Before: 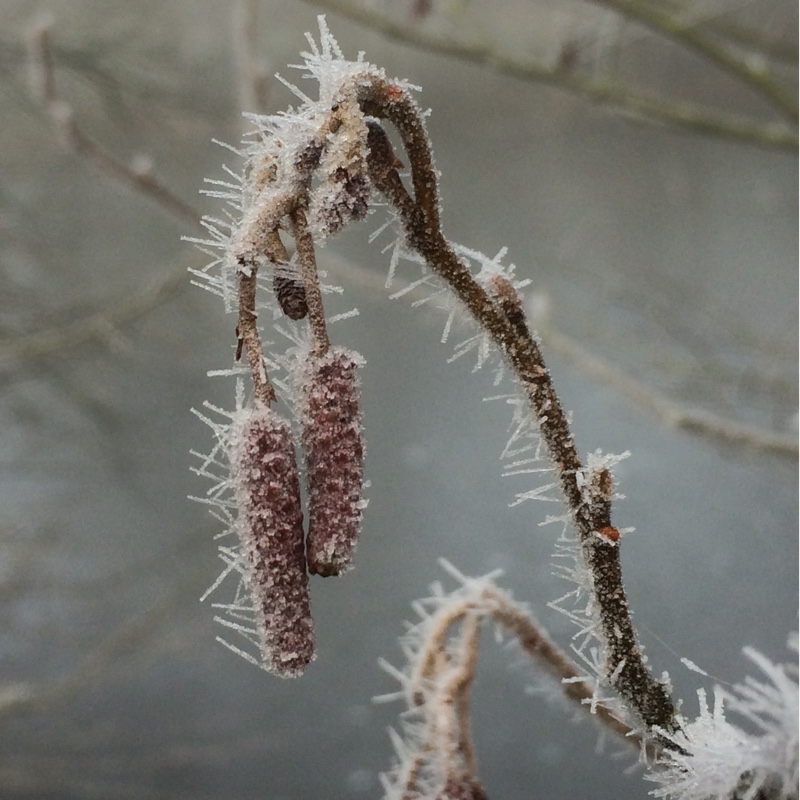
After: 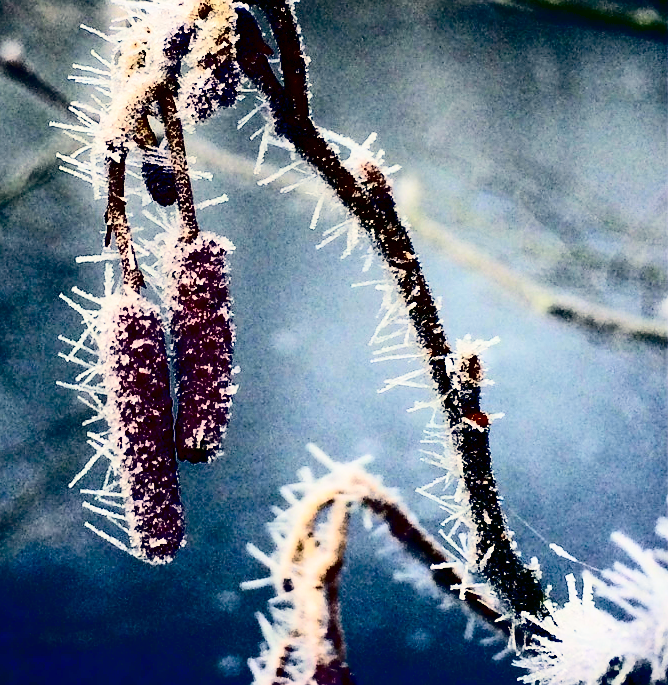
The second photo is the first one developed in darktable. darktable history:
contrast brightness saturation: contrast 0.766, brightness -0.985, saturation 0.98
base curve: curves: ch0 [(0, 0) (0.032, 0.037) (0.105, 0.228) (0.435, 0.76) (0.856, 0.983) (1, 1)], preserve colors none
exposure: exposure -0.154 EV, compensate highlight preservation false
sharpen: radius 1.008
color balance rgb: shadows lift › luminance -41.033%, shadows lift › chroma 14.394%, shadows lift › hue 260.02°, highlights gain › chroma 1.016%, highlights gain › hue 60.21°, global offset › luminance -0.506%, perceptual saturation grading › global saturation 0.908%, global vibrance 20%
crop: left 16.423%, top 14.309%
